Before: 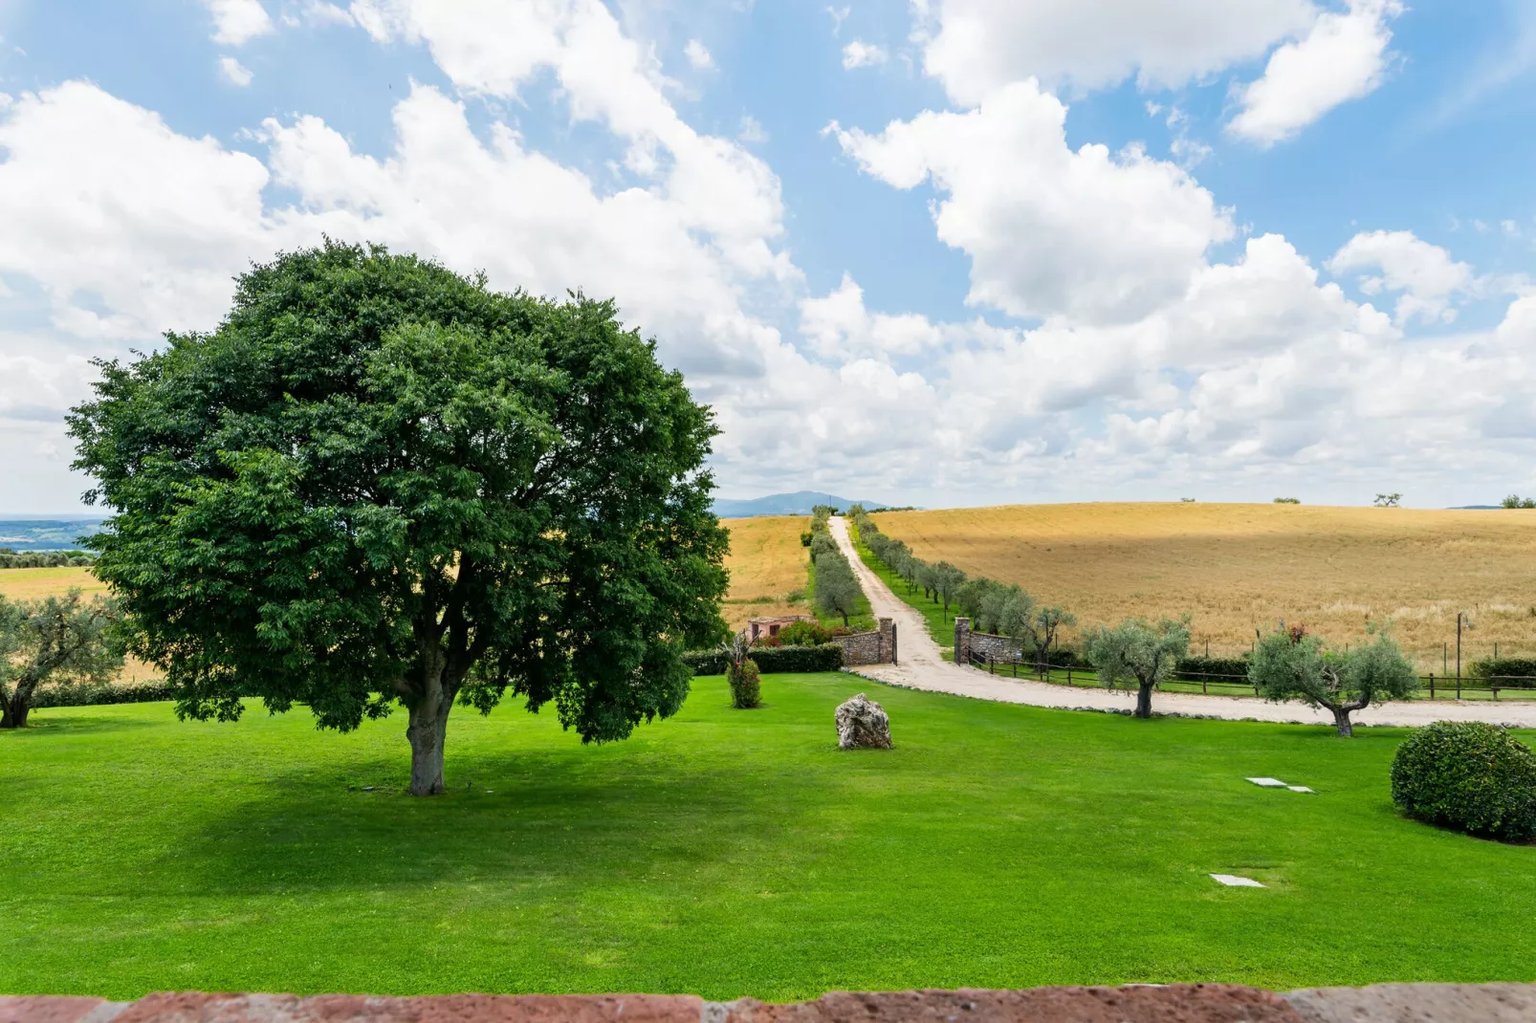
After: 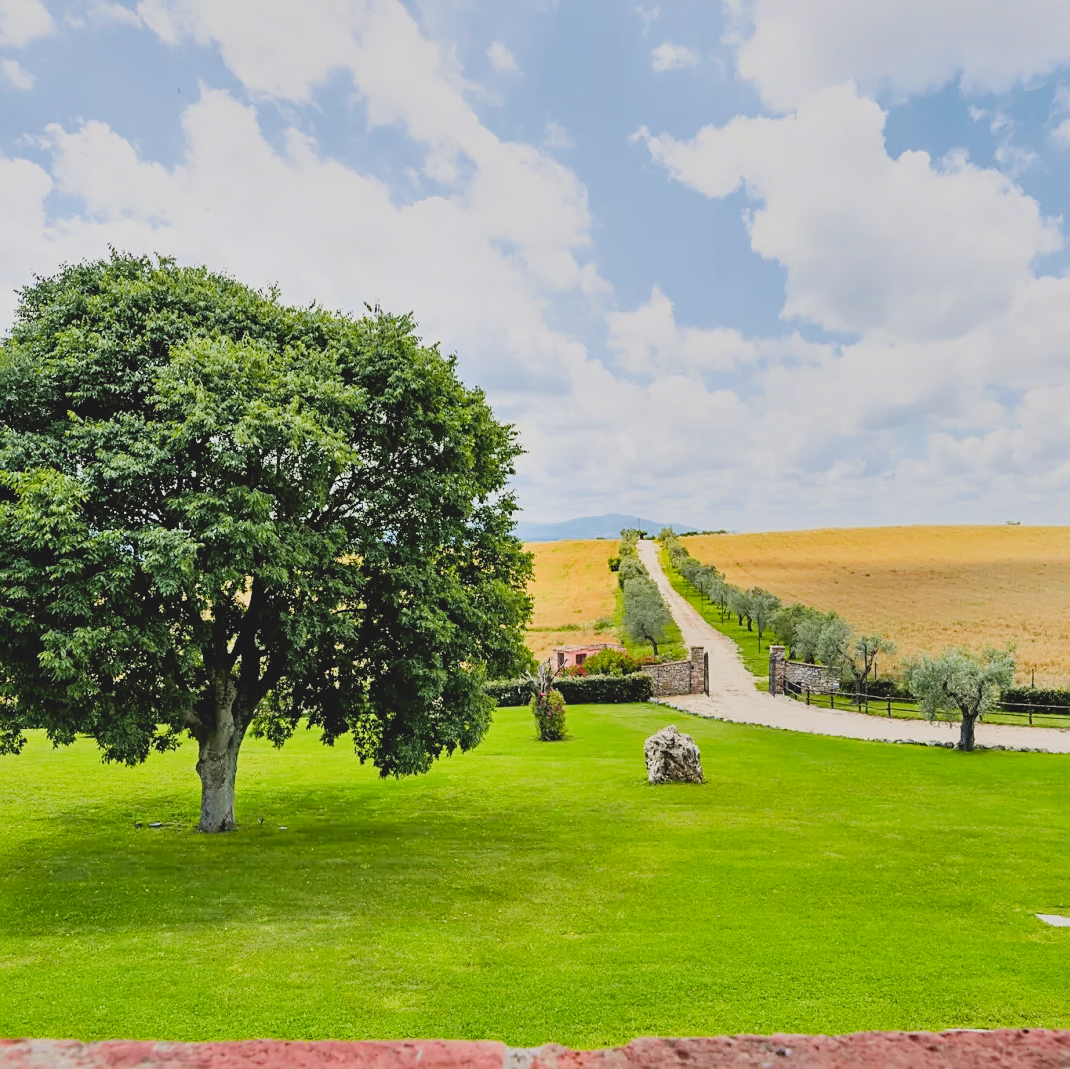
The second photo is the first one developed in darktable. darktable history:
exposure: exposure 1 EV, compensate exposure bias true, compensate highlight preservation false
sharpen: on, module defaults
tone curve: curves: ch0 [(0, 0.024) (0.119, 0.146) (0.474, 0.485) (0.718, 0.739) (0.817, 0.839) (1, 0.998)]; ch1 [(0, 0) (0.377, 0.416) (0.439, 0.451) (0.477, 0.485) (0.501, 0.503) (0.538, 0.544) (0.58, 0.613) (0.664, 0.7) (0.783, 0.804) (1, 1)]; ch2 [(0, 0) (0.38, 0.405) (0.463, 0.456) (0.498, 0.497) (0.524, 0.535) (0.578, 0.576) (0.648, 0.665) (1, 1)], color space Lab, independent channels, preserve colors none
contrast brightness saturation: contrast -0.101, brightness 0.052, saturation 0.082
crop and rotate: left 14.348%, right 18.979%
shadows and highlights: shadows 22.69, highlights -48.95, soften with gaussian
filmic rgb: middle gray luminance 29.9%, black relative exposure -8.96 EV, white relative exposure 6.98 EV, target black luminance 0%, hardness 2.95, latitude 1.2%, contrast 0.96, highlights saturation mix 3.58%, shadows ↔ highlights balance 12.34%
